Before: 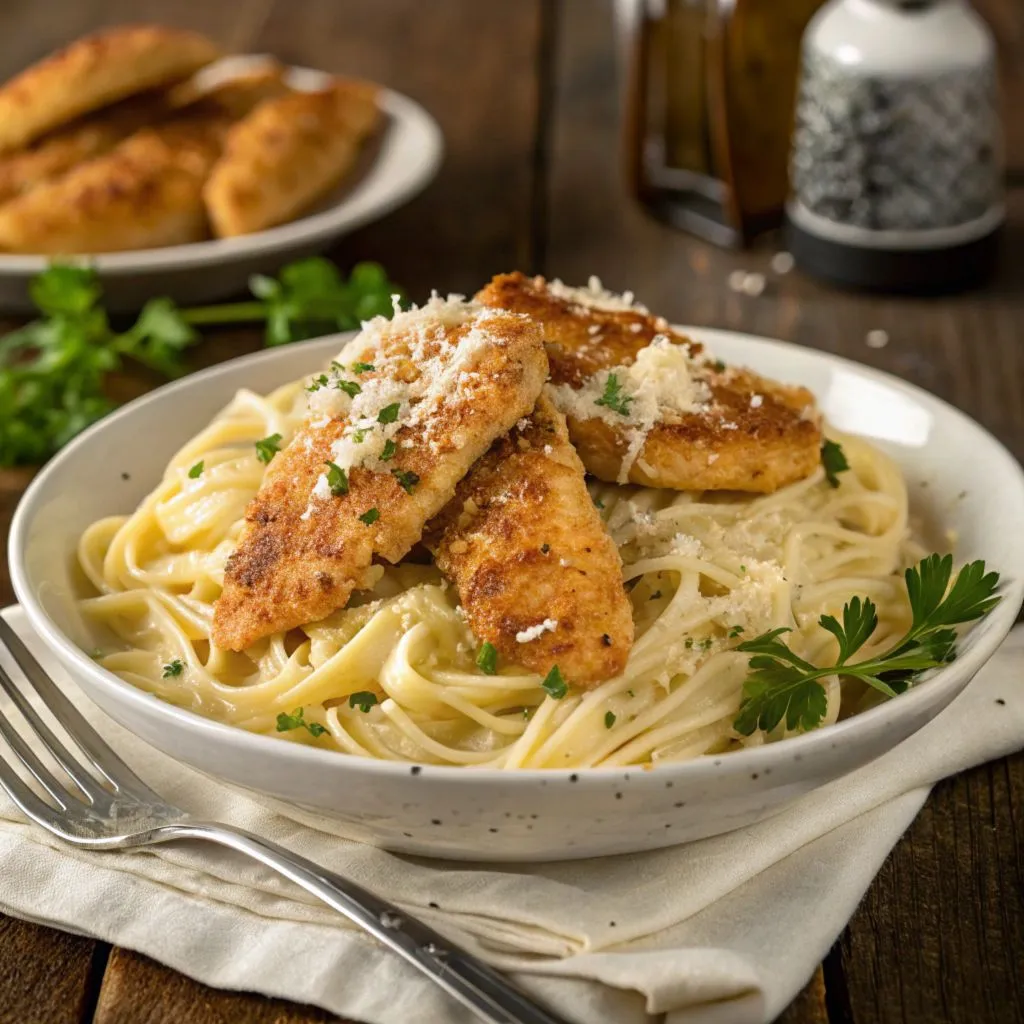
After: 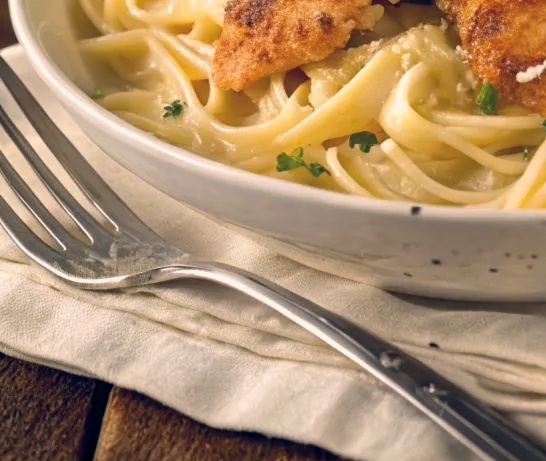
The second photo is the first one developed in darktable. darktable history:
color balance rgb: shadows lift › hue 87.51°, highlights gain › chroma 3.21%, highlights gain › hue 55.1°, global offset › chroma 0.15%, global offset › hue 253.66°, linear chroma grading › global chroma 0.5%
crop and rotate: top 54.778%, right 46.61%, bottom 0.159%
